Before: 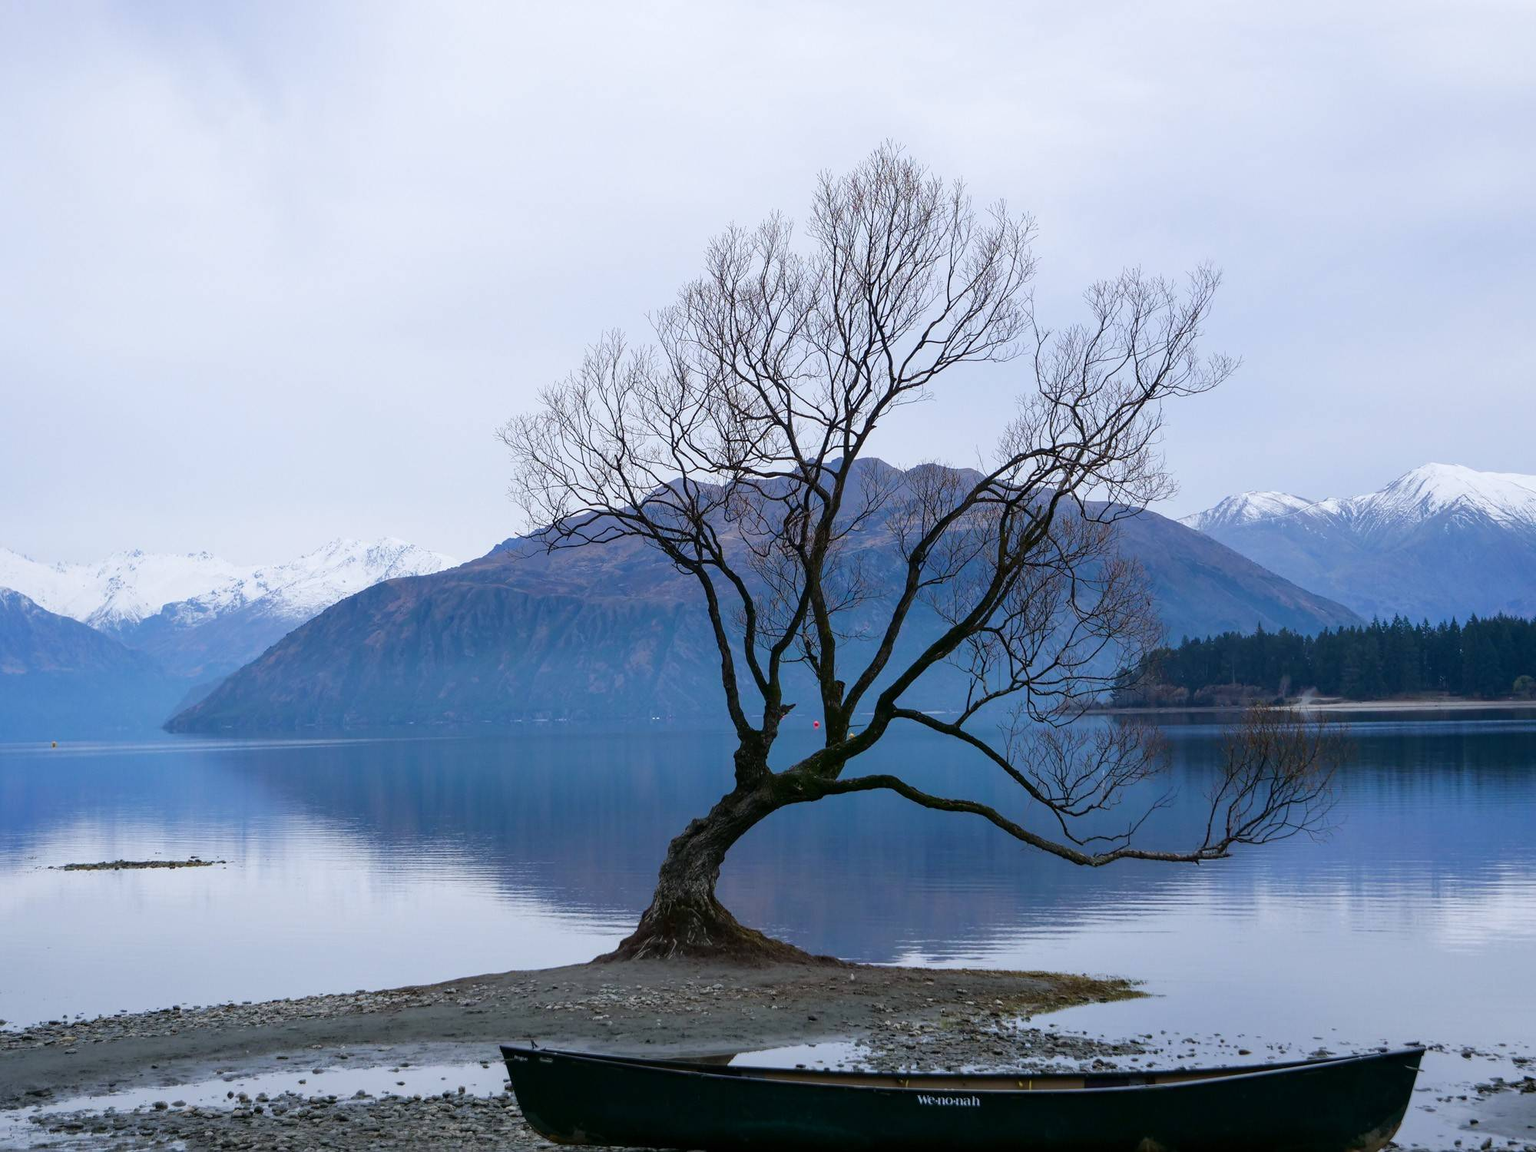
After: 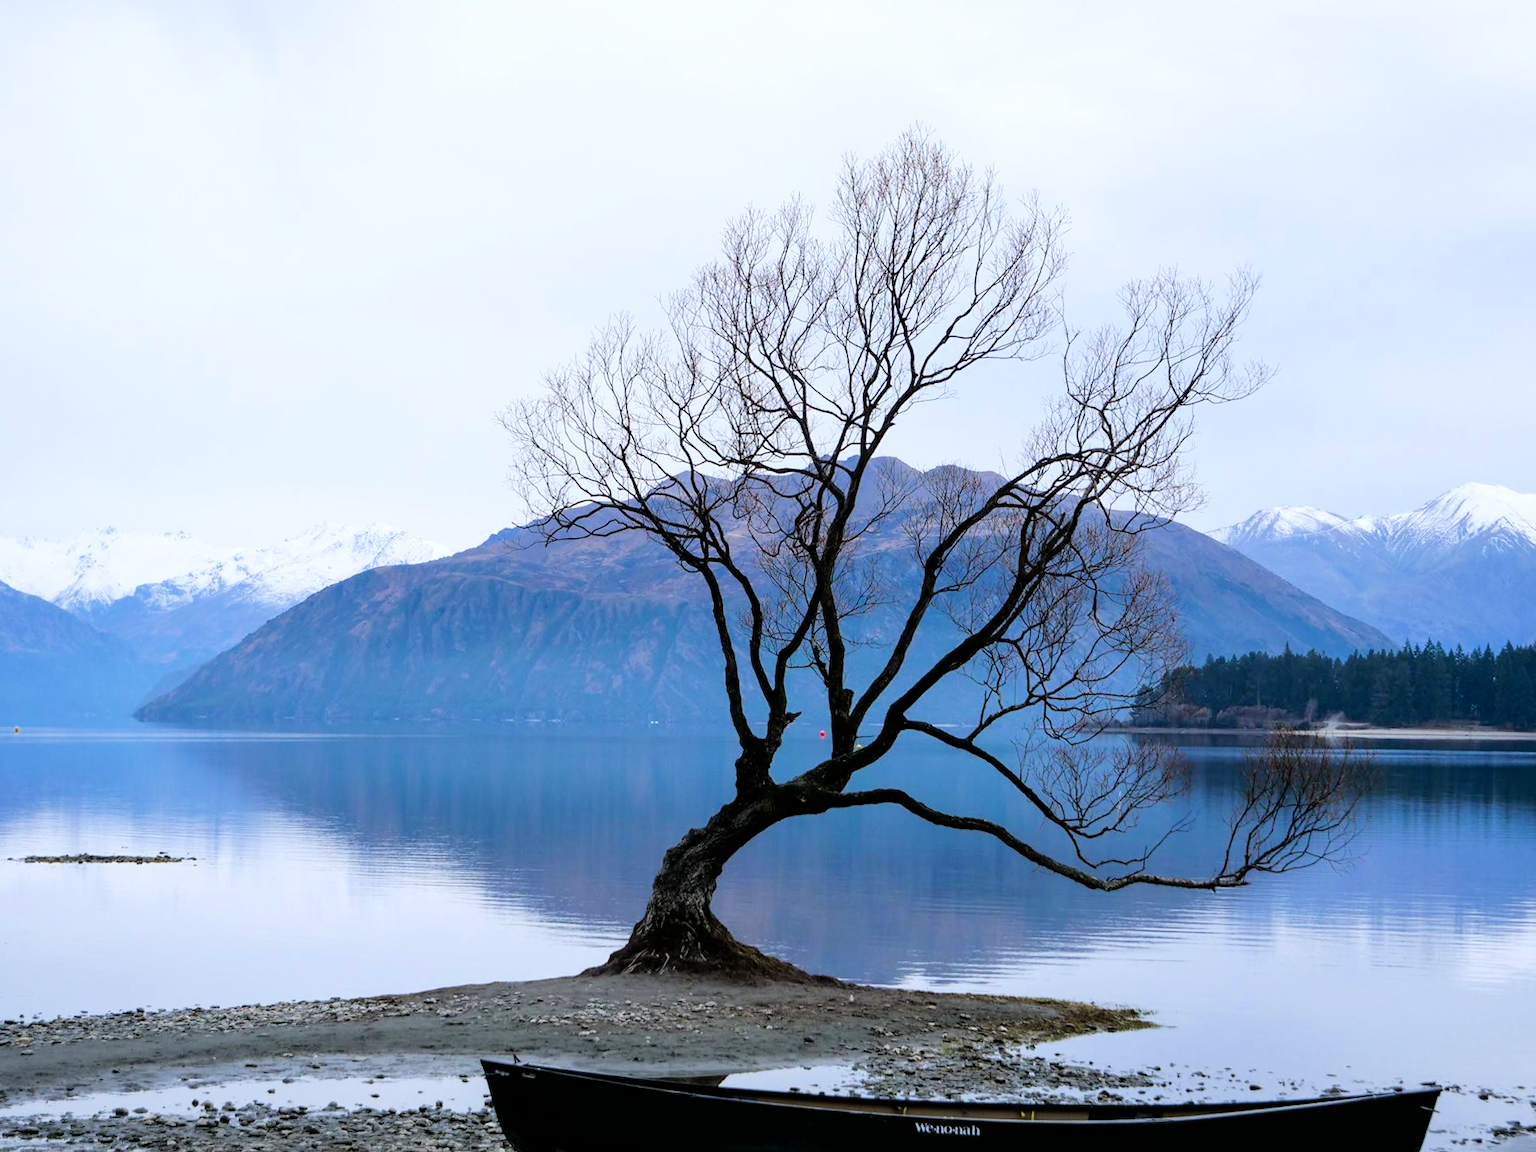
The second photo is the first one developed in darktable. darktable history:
crop and rotate: angle -1.69°
filmic rgb: black relative exposure -7.15 EV, white relative exposure 5.36 EV, hardness 3.02, color science v6 (2022)
levels: mode automatic, black 0.023%, white 99.97%, levels [0.062, 0.494, 0.925]
rotate and perspective: rotation 0.174°, lens shift (vertical) 0.013, lens shift (horizontal) 0.019, shear 0.001, automatic cropping original format, crop left 0.007, crop right 0.991, crop top 0.016, crop bottom 0.997
